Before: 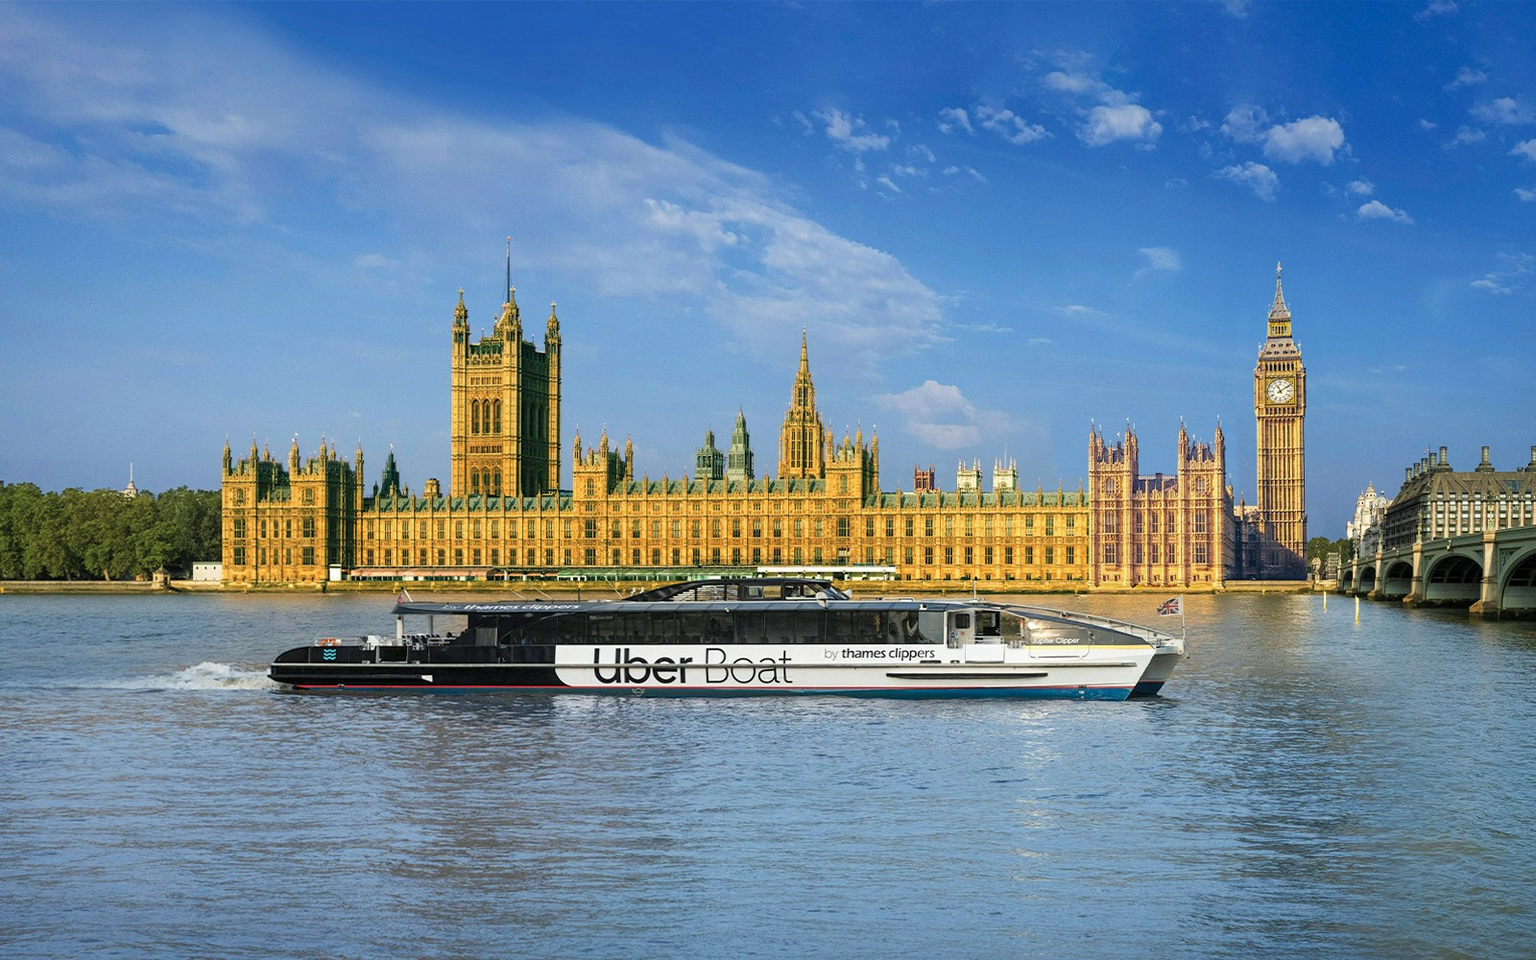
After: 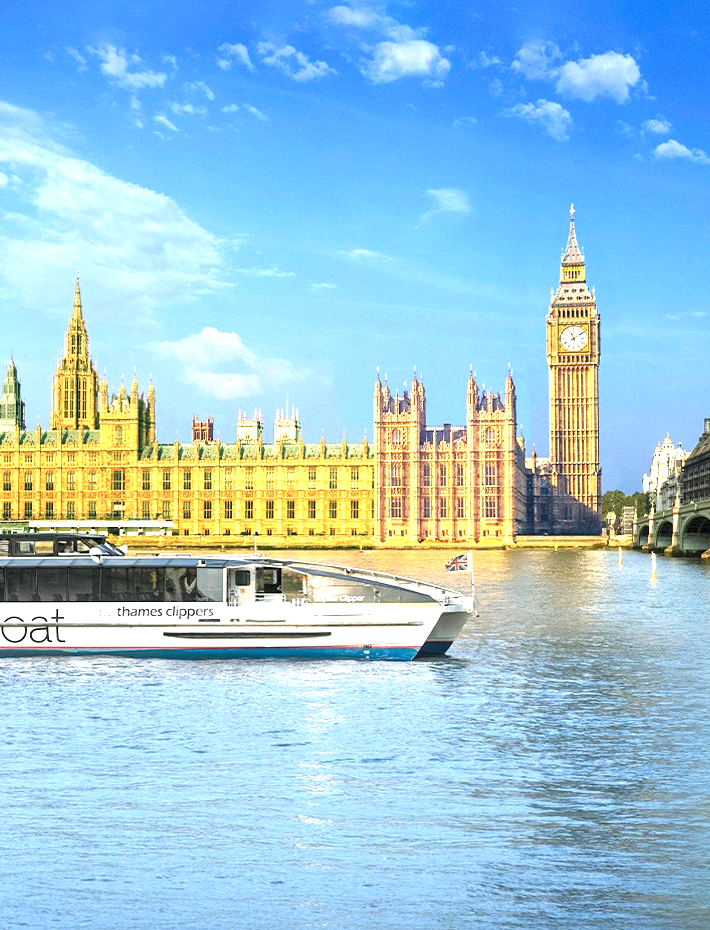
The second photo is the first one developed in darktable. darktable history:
exposure: black level correction 0, exposure 1.2 EV, compensate highlight preservation false
crop: left 47.557%, top 6.949%, right 8.033%
